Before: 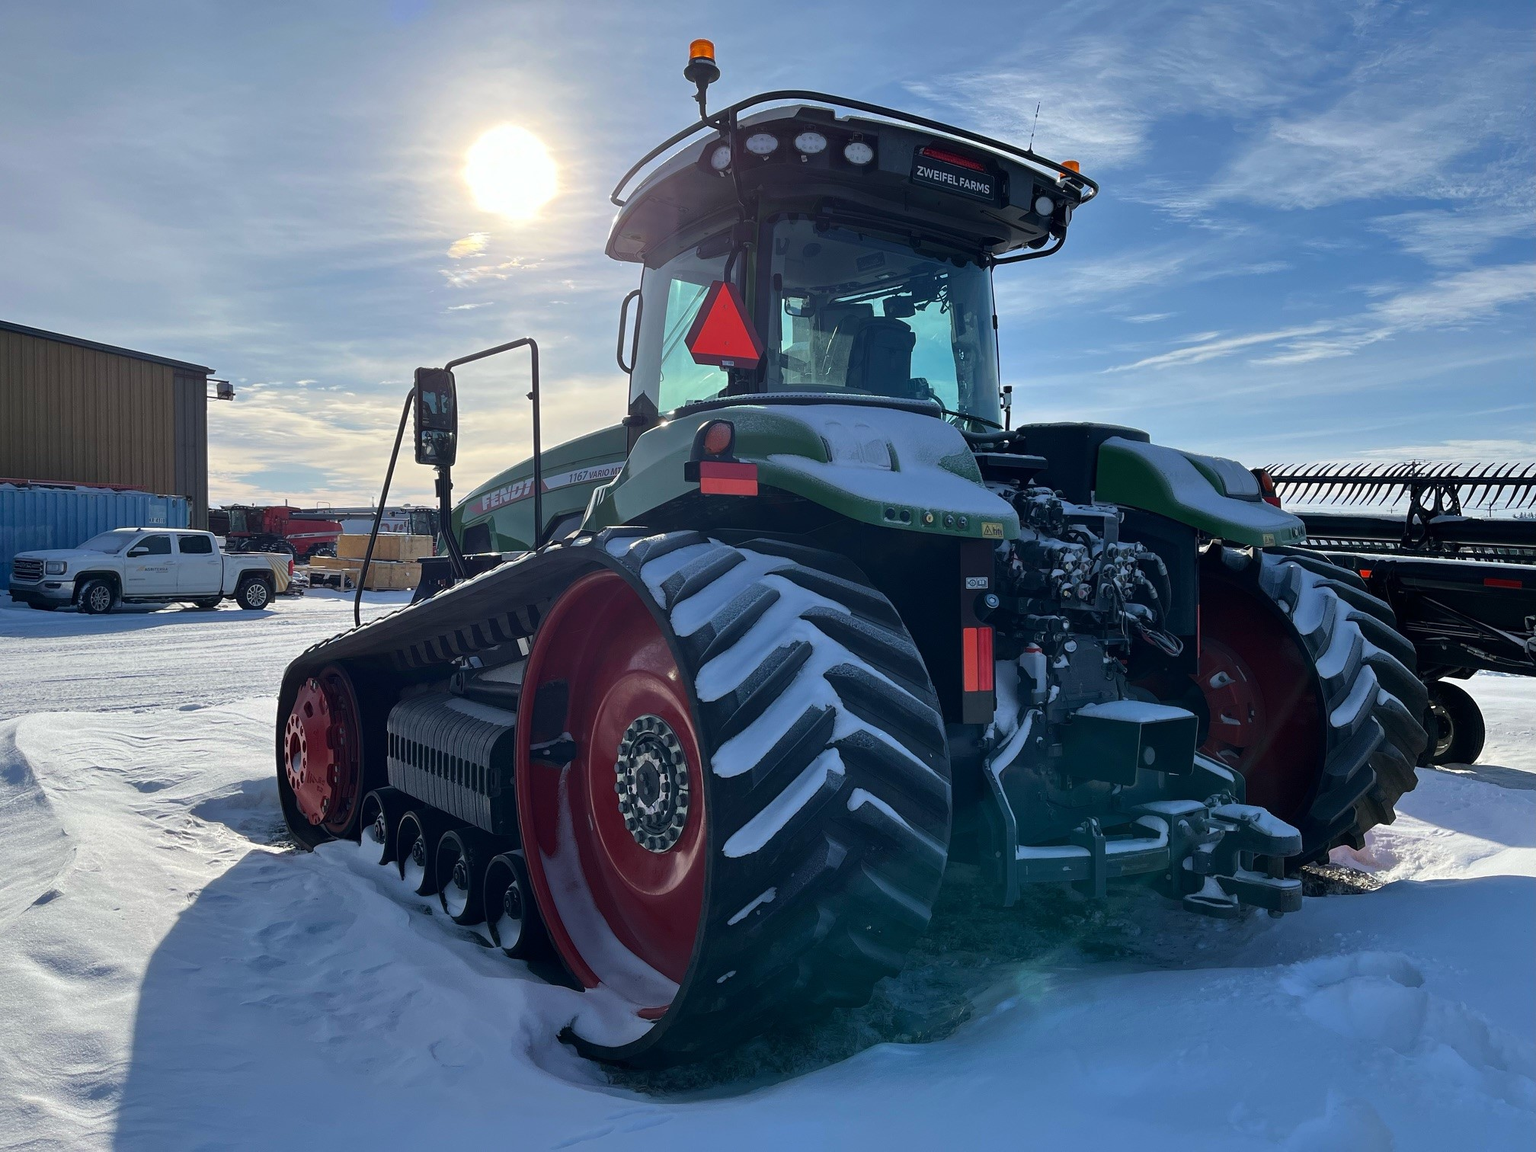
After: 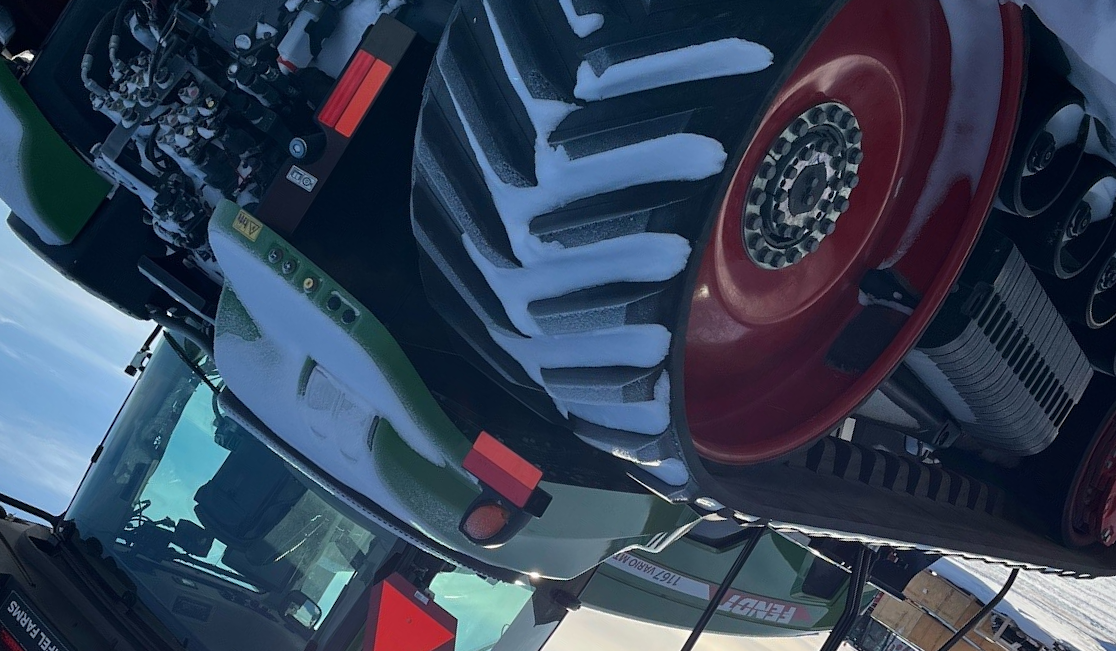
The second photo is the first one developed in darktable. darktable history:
crop and rotate: angle 147.38°, left 9.14%, top 15.592%, right 4.401%, bottom 17.172%
